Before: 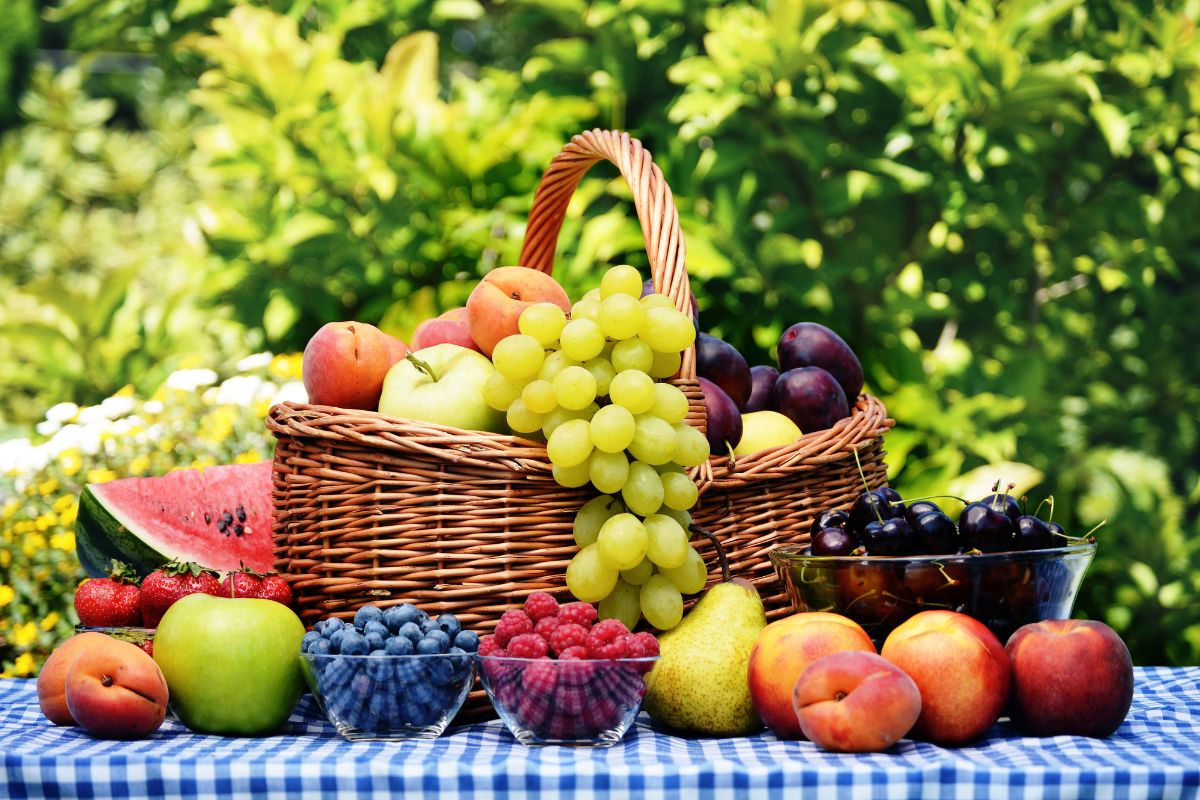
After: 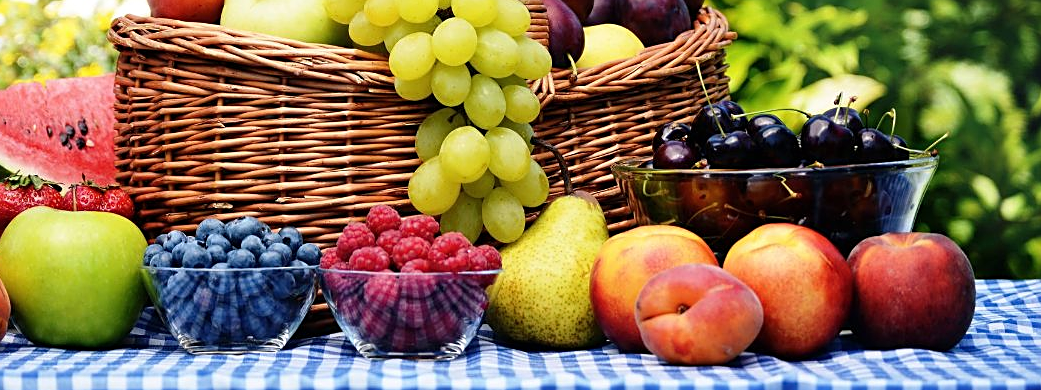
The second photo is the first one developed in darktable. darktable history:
sharpen: on, module defaults
crop and rotate: left 13.233%, top 48.413%, bottom 2.733%
